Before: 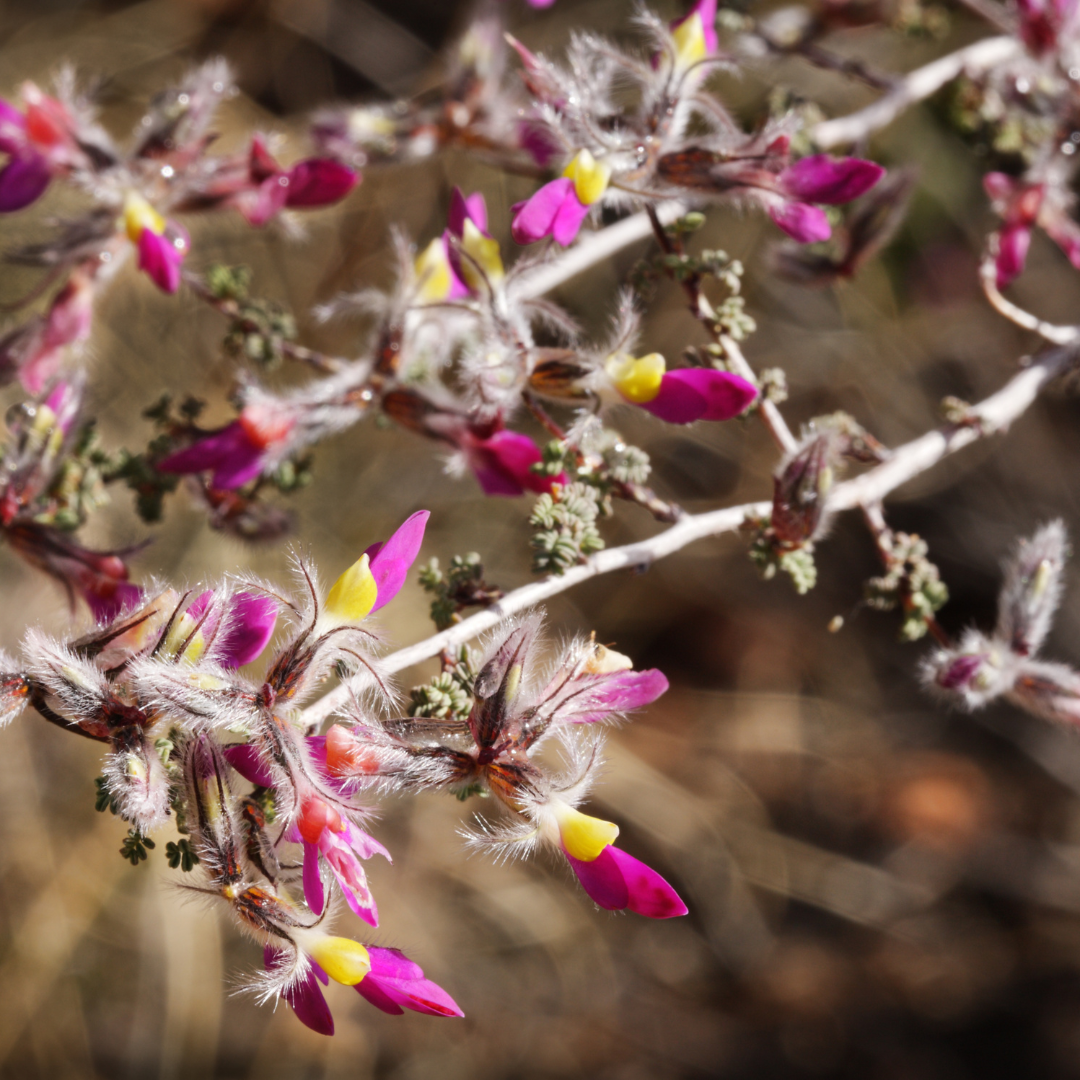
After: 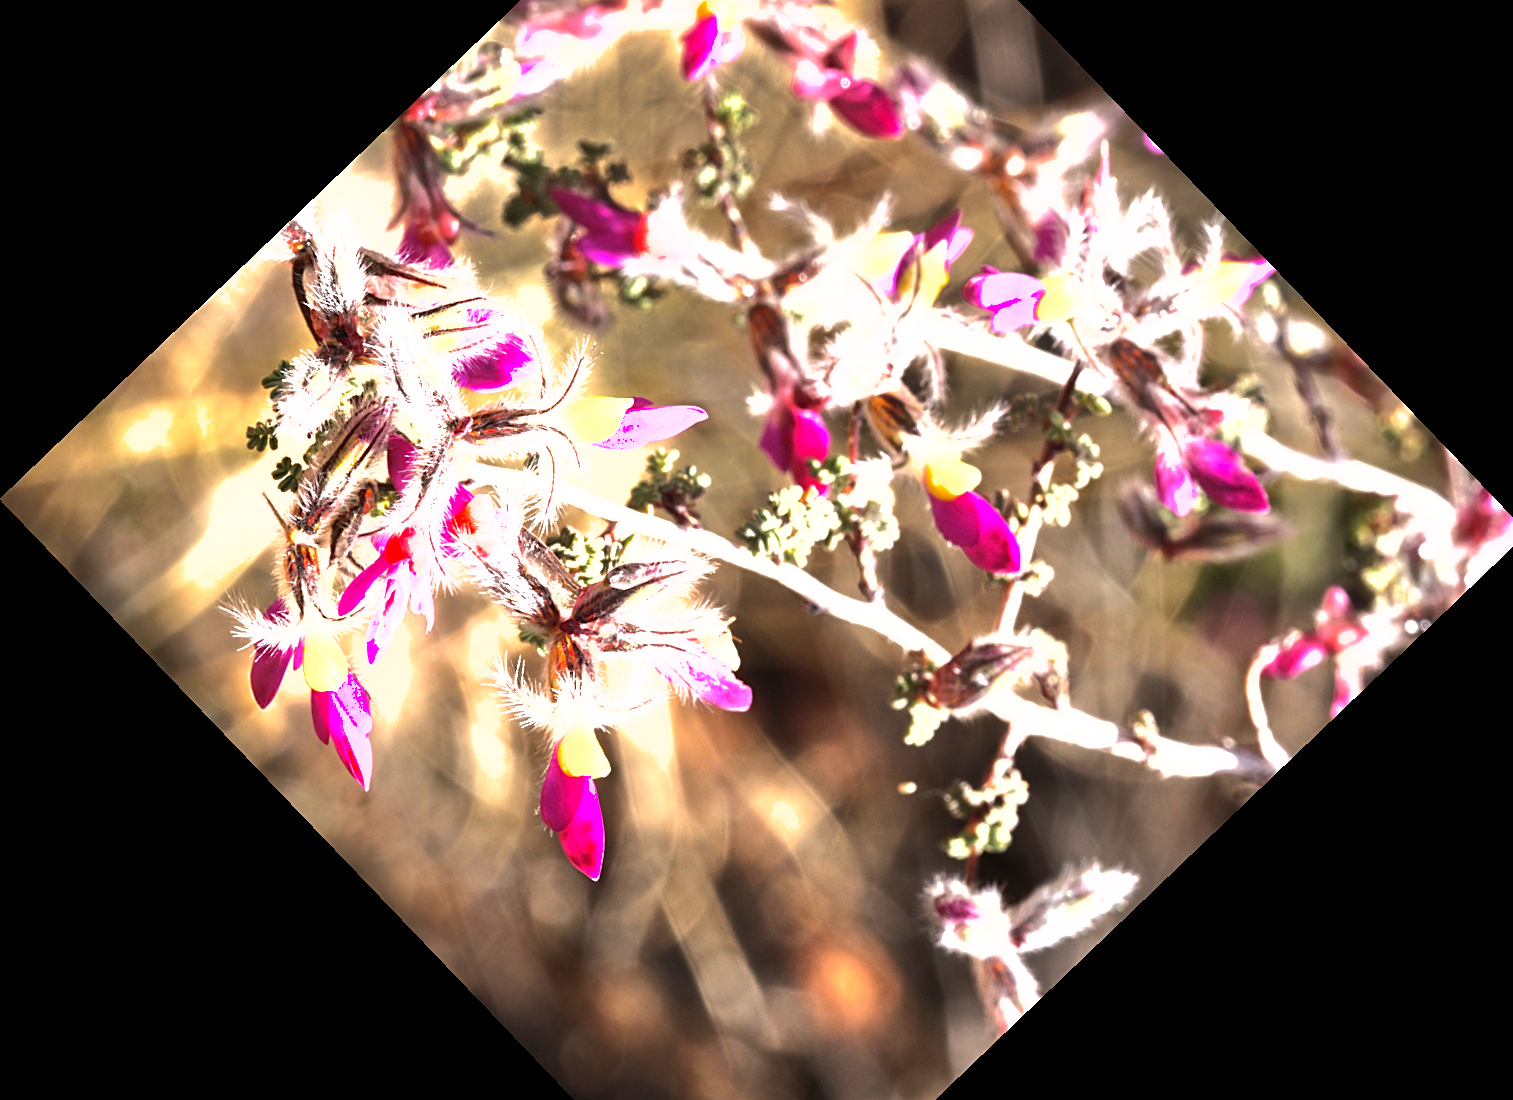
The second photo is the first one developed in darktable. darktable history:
shadows and highlights: on, module defaults
crop and rotate: angle -46.26°, top 16.234%, right 0.912%, bottom 11.704%
exposure: exposure 1.223 EV, compensate highlight preservation false
tone equalizer: -8 EV -0.75 EV, -7 EV -0.7 EV, -6 EV -0.6 EV, -5 EV -0.4 EV, -3 EV 0.4 EV, -2 EV 0.6 EV, -1 EV 0.7 EV, +0 EV 0.75 EV, edges refinement/feathering 500, mask exposure compensation -1.57 EV, preserve details no
sharpen: on, module defaults
